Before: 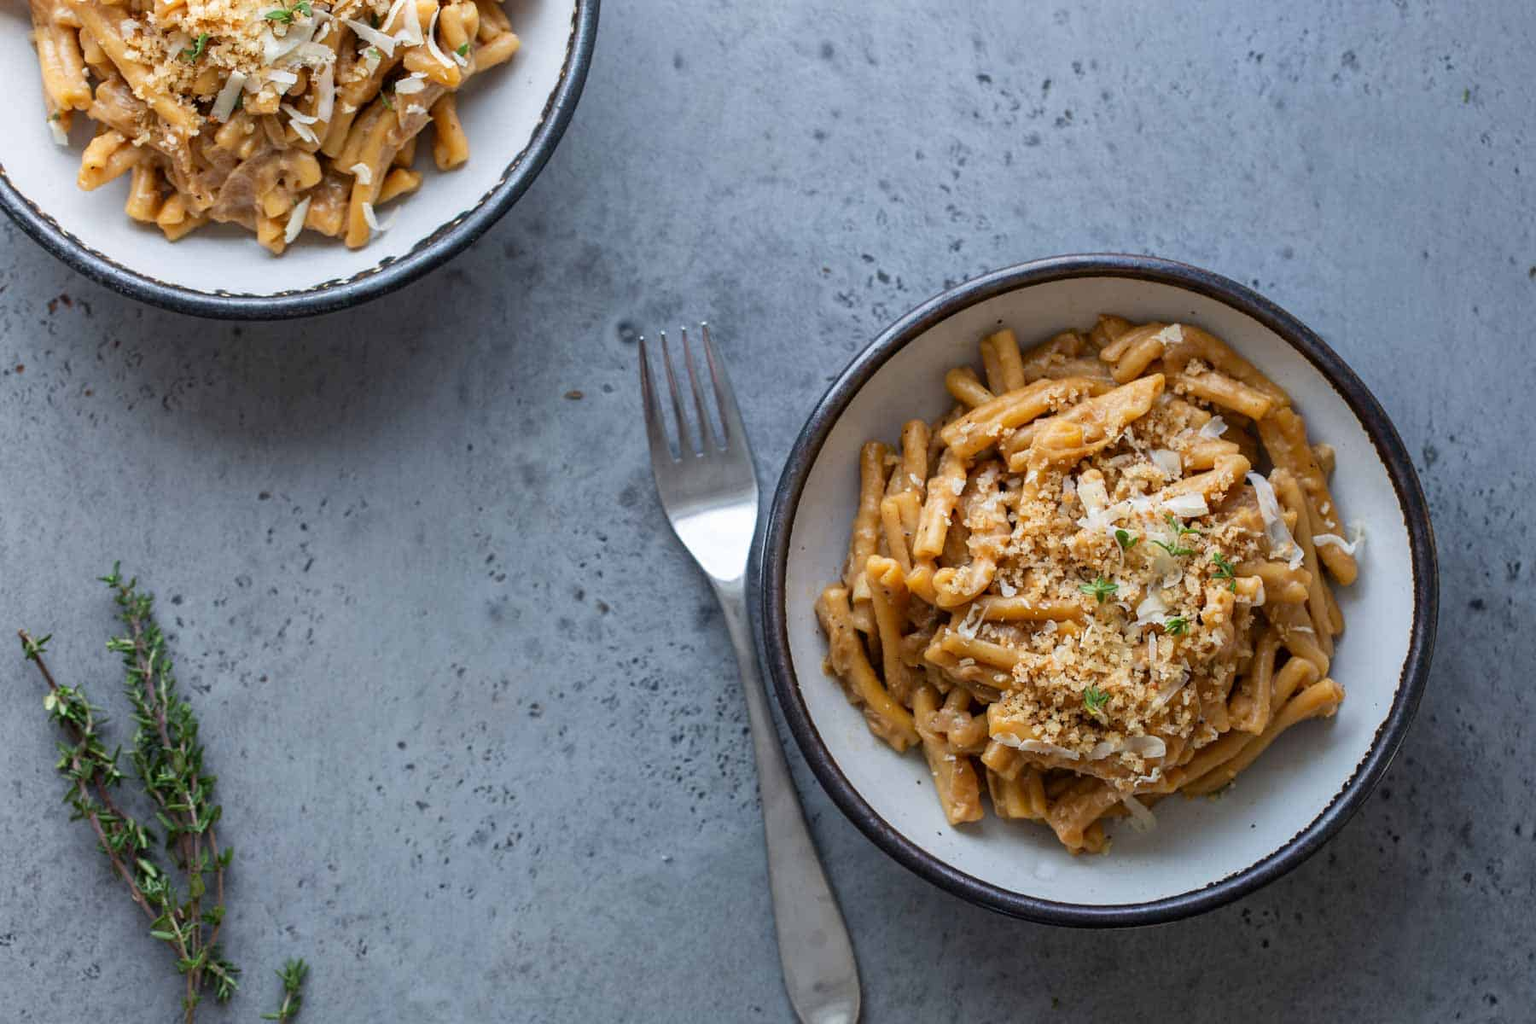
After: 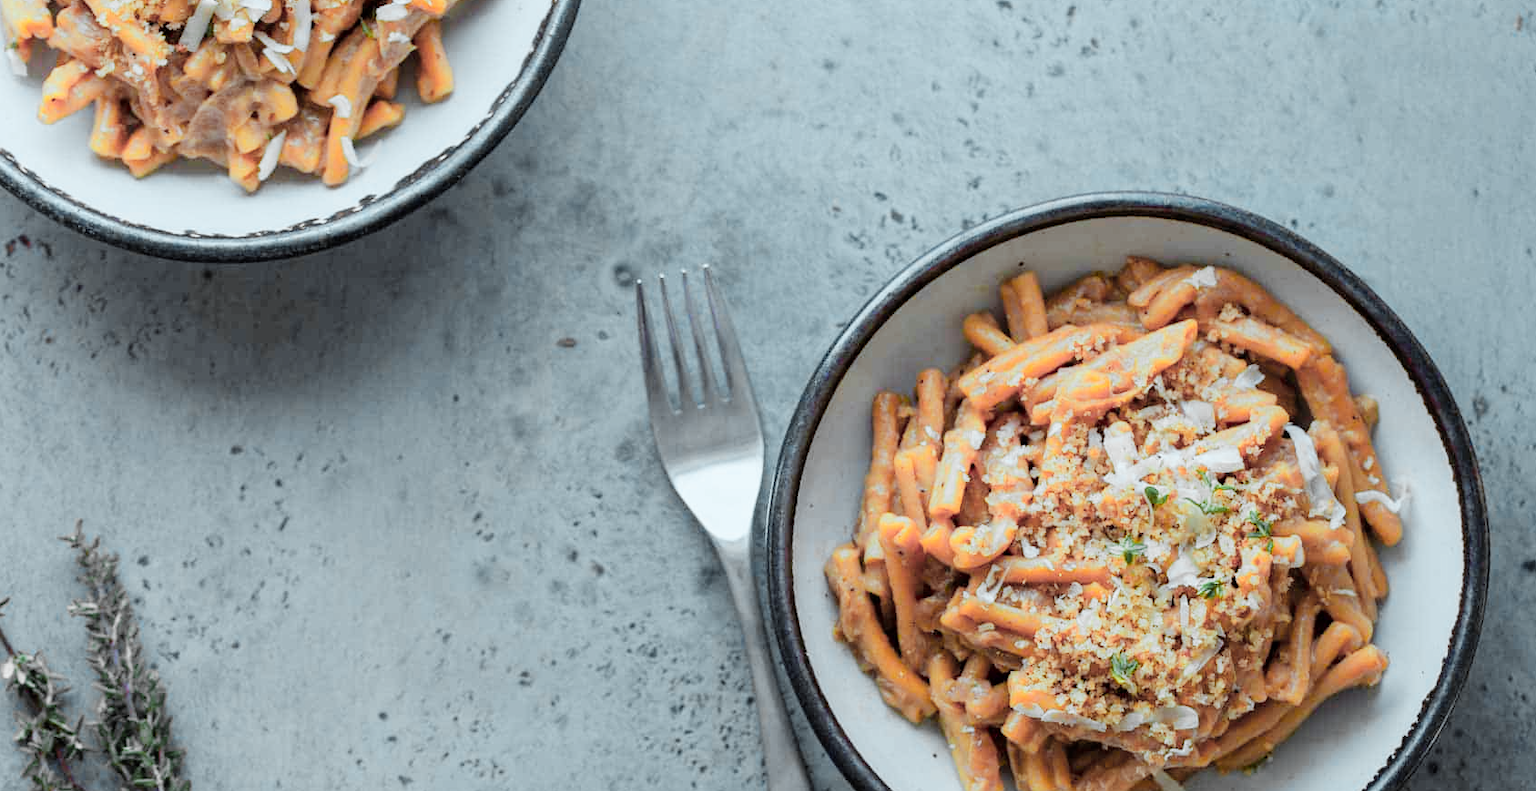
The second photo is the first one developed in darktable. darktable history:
color zones: curves: ch0 [(0.257, 0.558) (0.75, 0.565)]; ch1 [(0.004, 0.857) (0.14, 0.416) (0.257, 0.695) (0.442, 0.032) (0.736, 0.266) (0.891, 0.741)]; ch2 [(0, 0.623) (0.112, 0.436) (0.271, 0.474) (0.516, 0.64) (0.743, 0.286)]
crop: left 2.815%, top 7.309%, right 3.424%, bottom 20.202%
filmic rgb: black relative exposure -7.65 EV, white relative exposure 4.56 EV, hardness 3.61
color correction: highlights a* -11.55, highlights b* -15.59
exposure: black level correction 0, exposure 0.693 EV, compensate exposure bias true, compensate highlight preservation false
